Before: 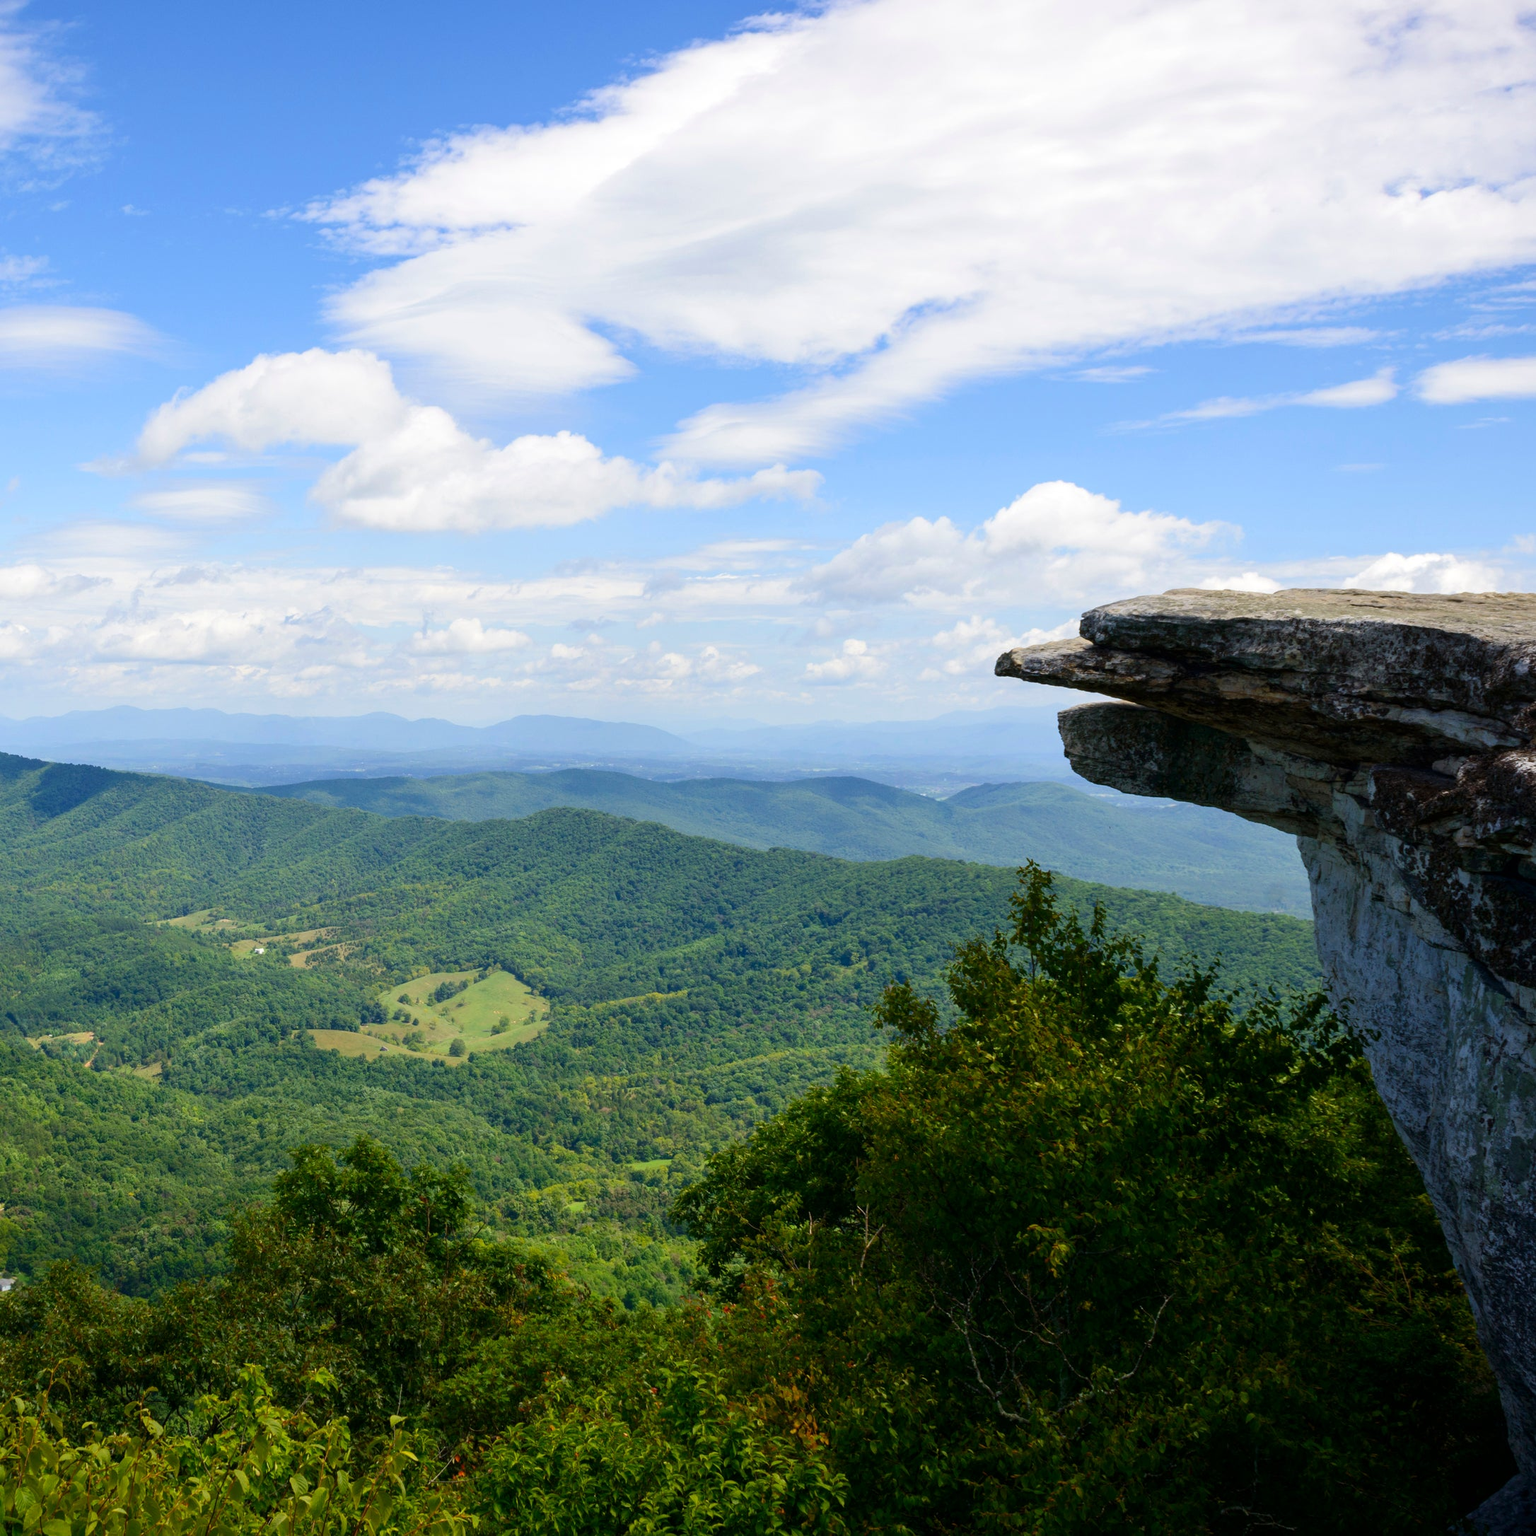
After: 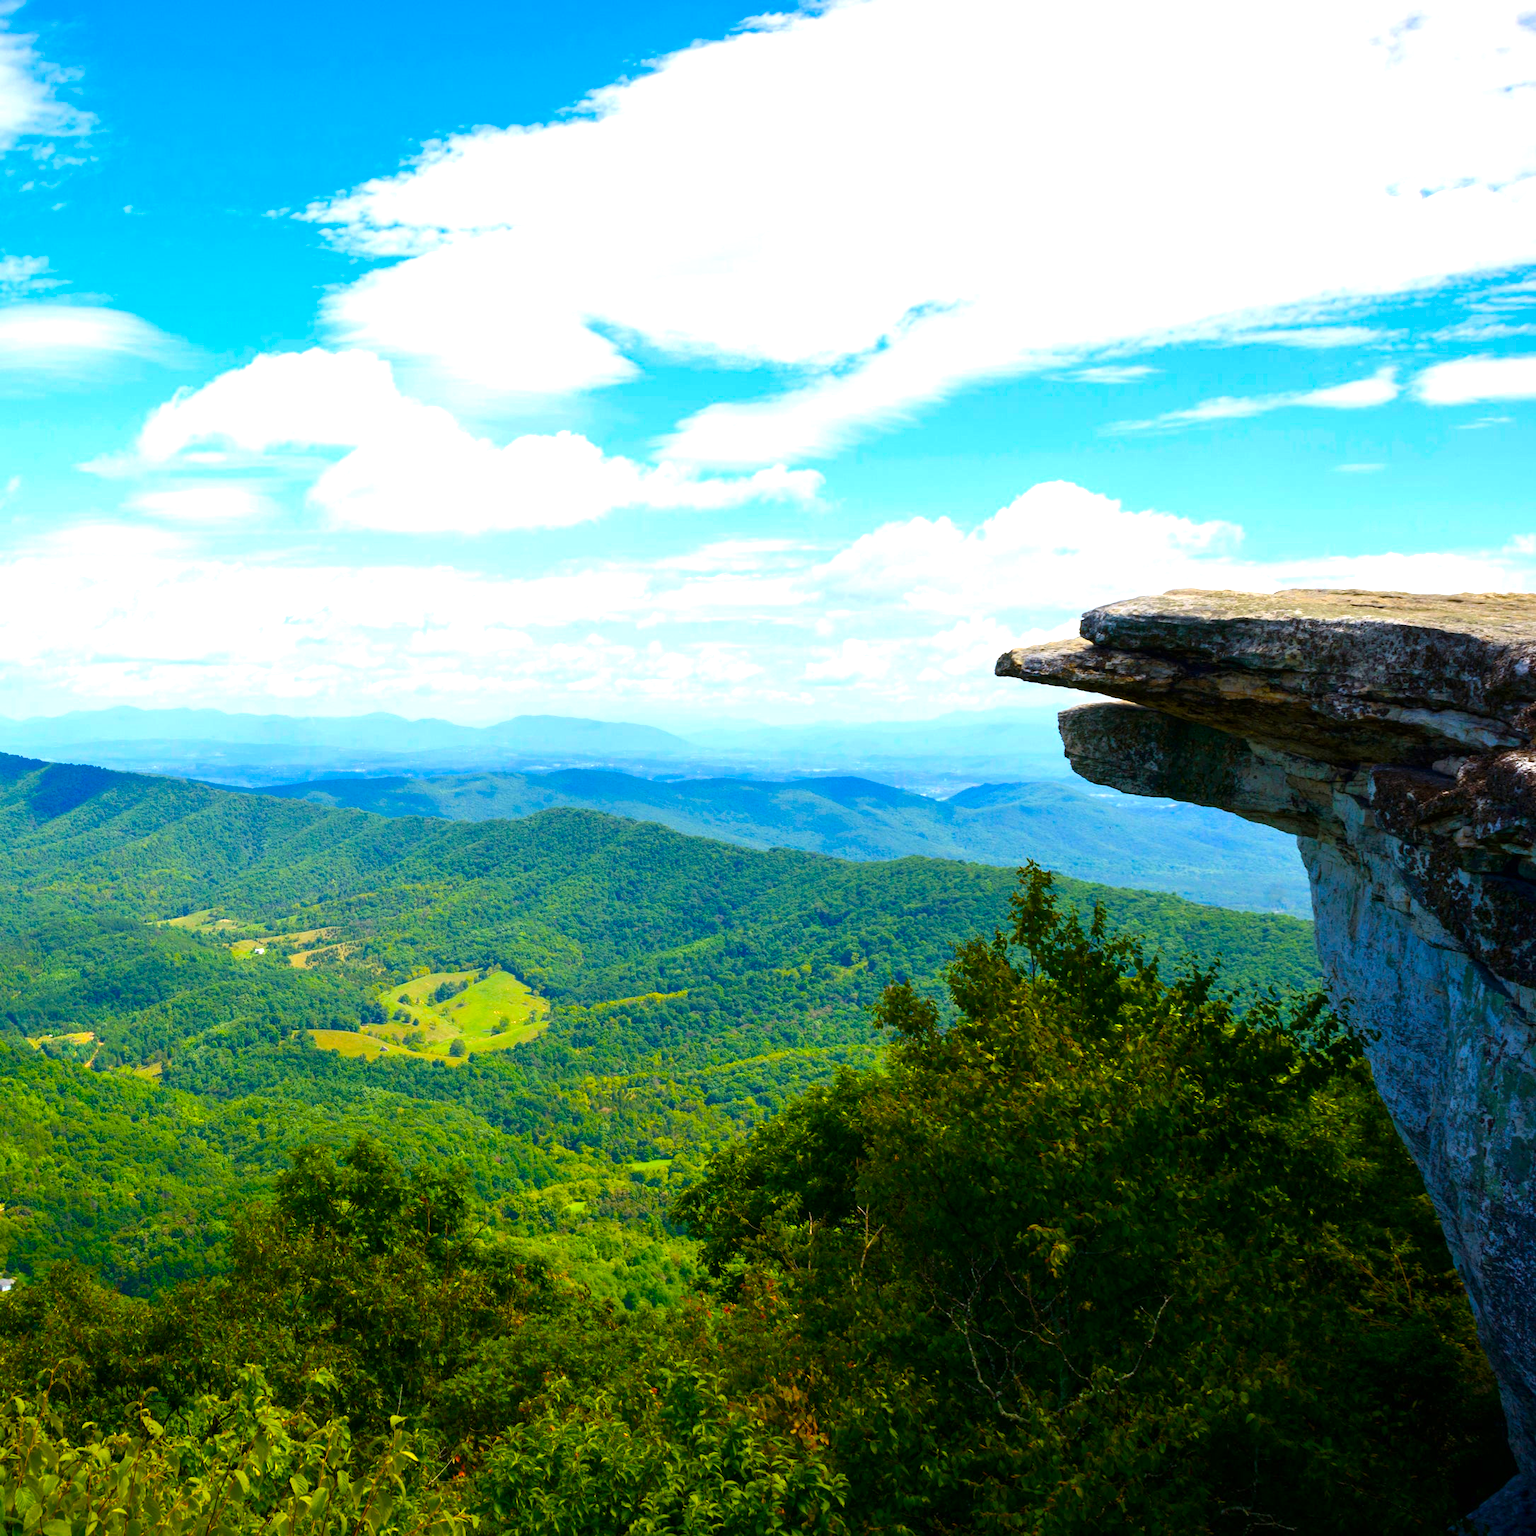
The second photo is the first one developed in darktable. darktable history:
color balance rgb: linear chroma grading › global chroma 49.366%, perceptual saturation grading › global saturation 0.043%, perceptual brilliance grading › global brilliance 19.579%, global vibrance 20%
